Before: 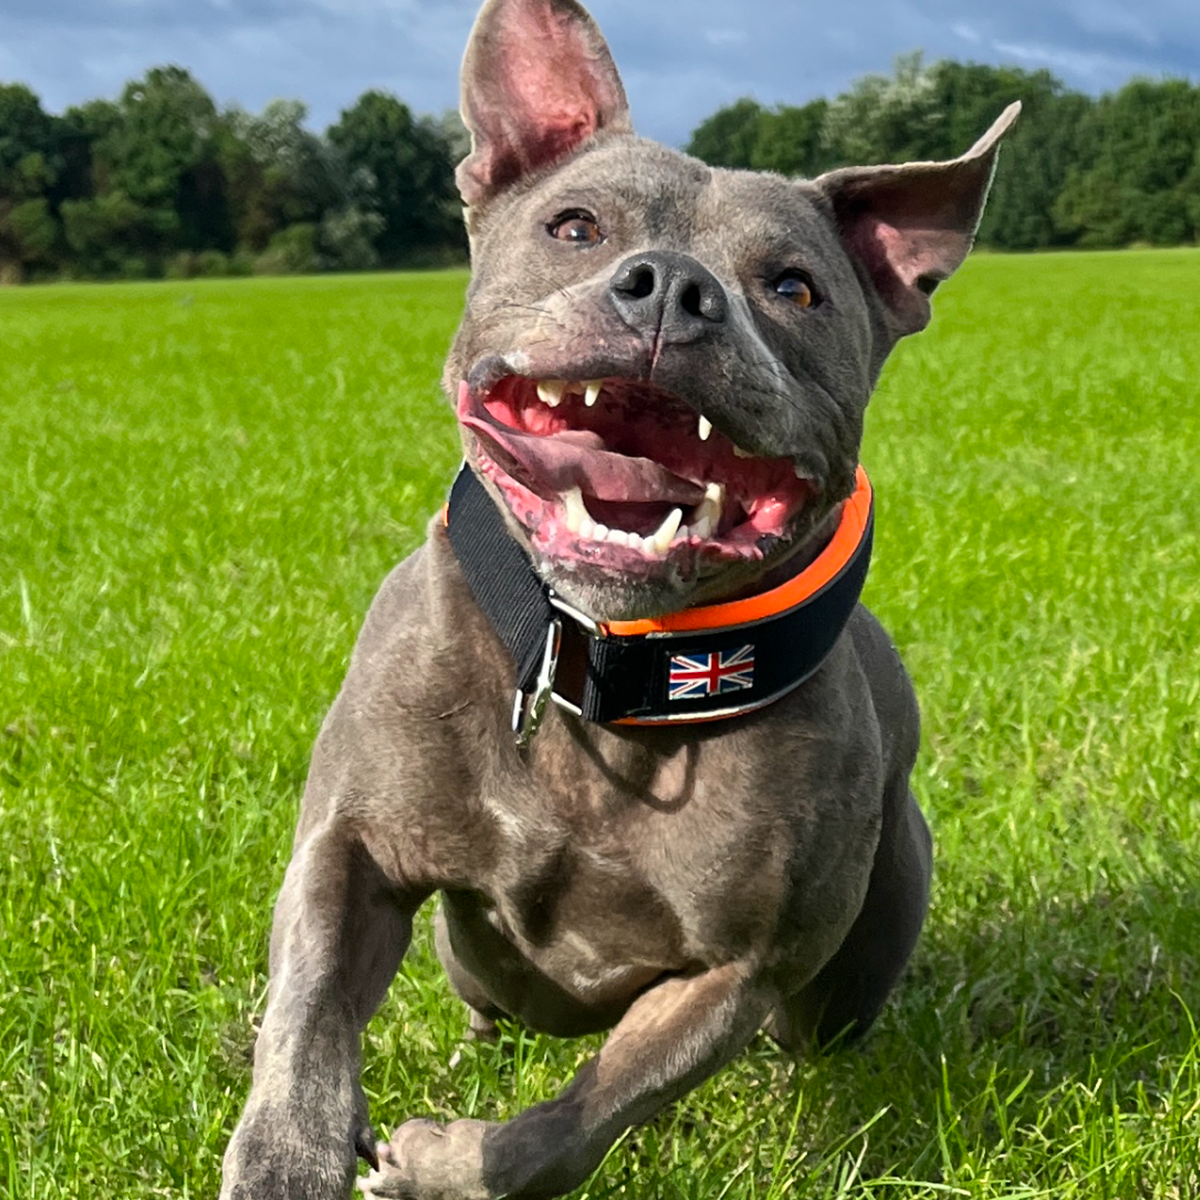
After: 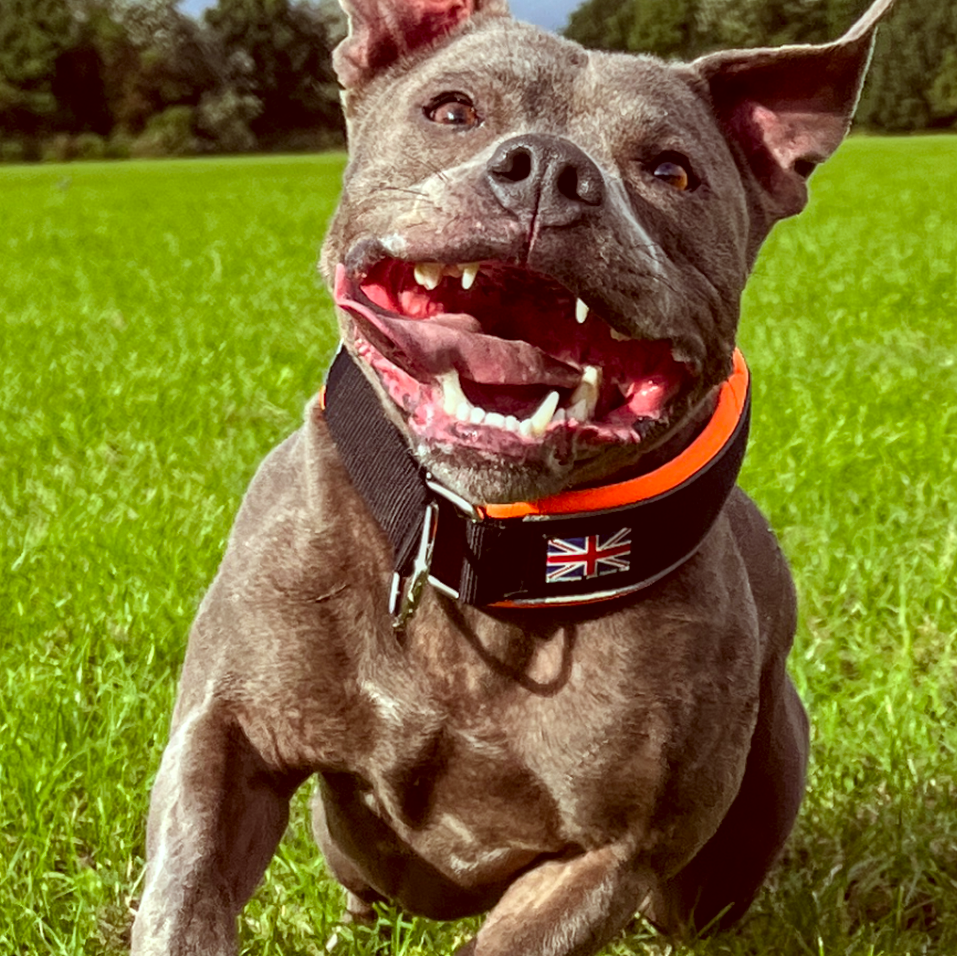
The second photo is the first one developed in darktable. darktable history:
local contrast: detail 130%
color correction: highlights a* -7.06, highlights b* -0.214, shadows a* 20.17, shadows b* 12.39
crop and rotate: left 10.286%, top 9.788%, right 9.91%, bottom 10.53%
